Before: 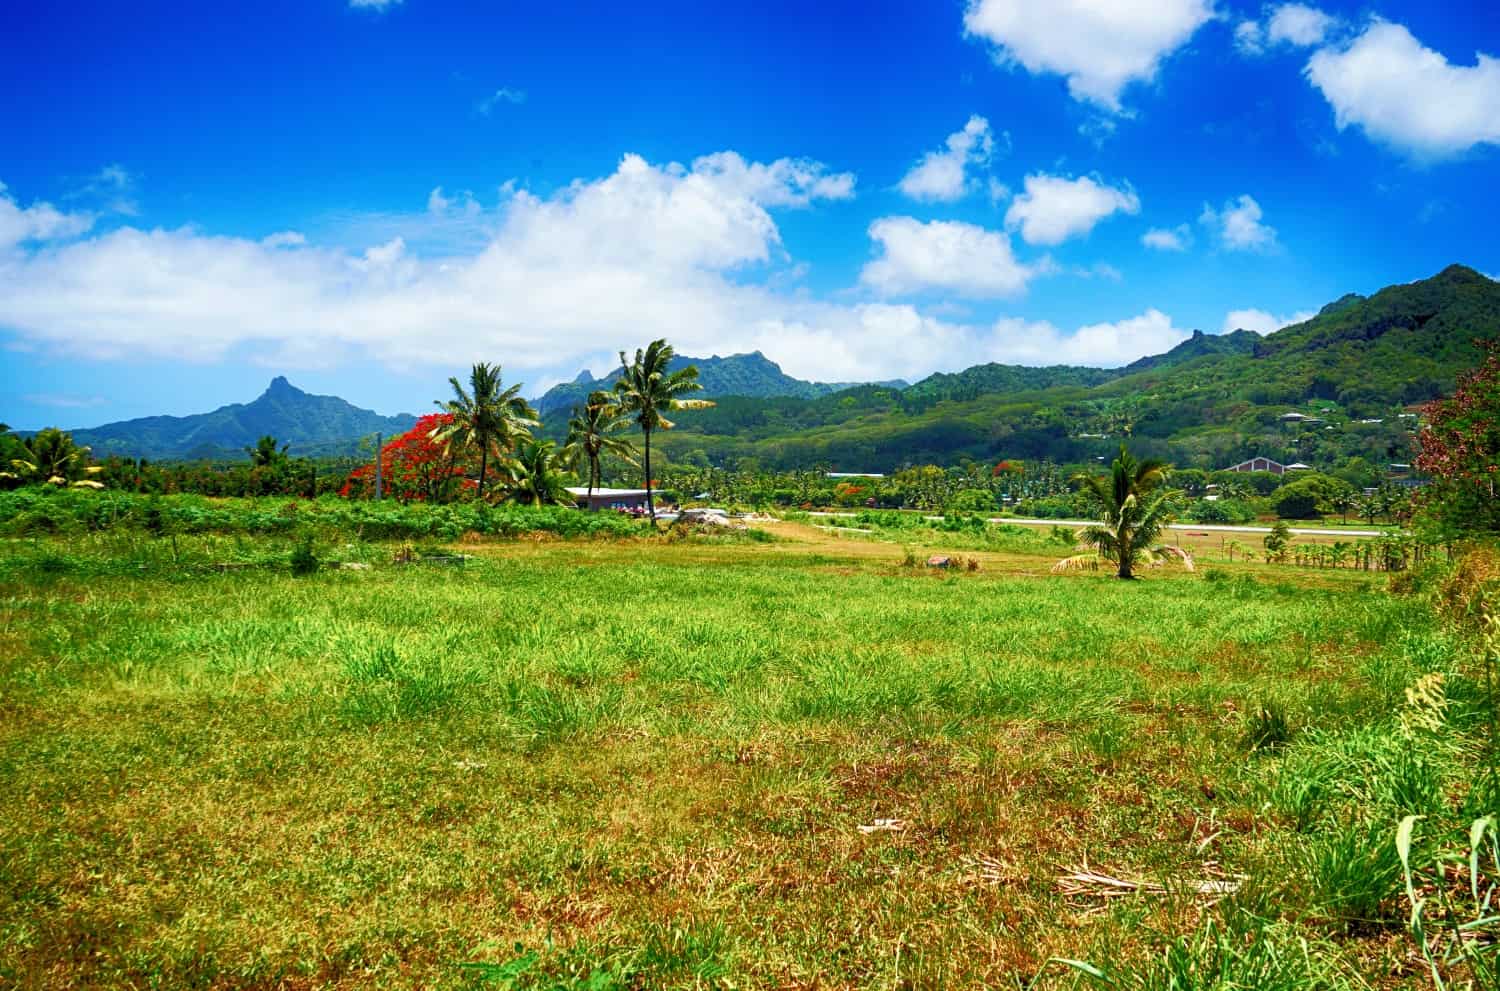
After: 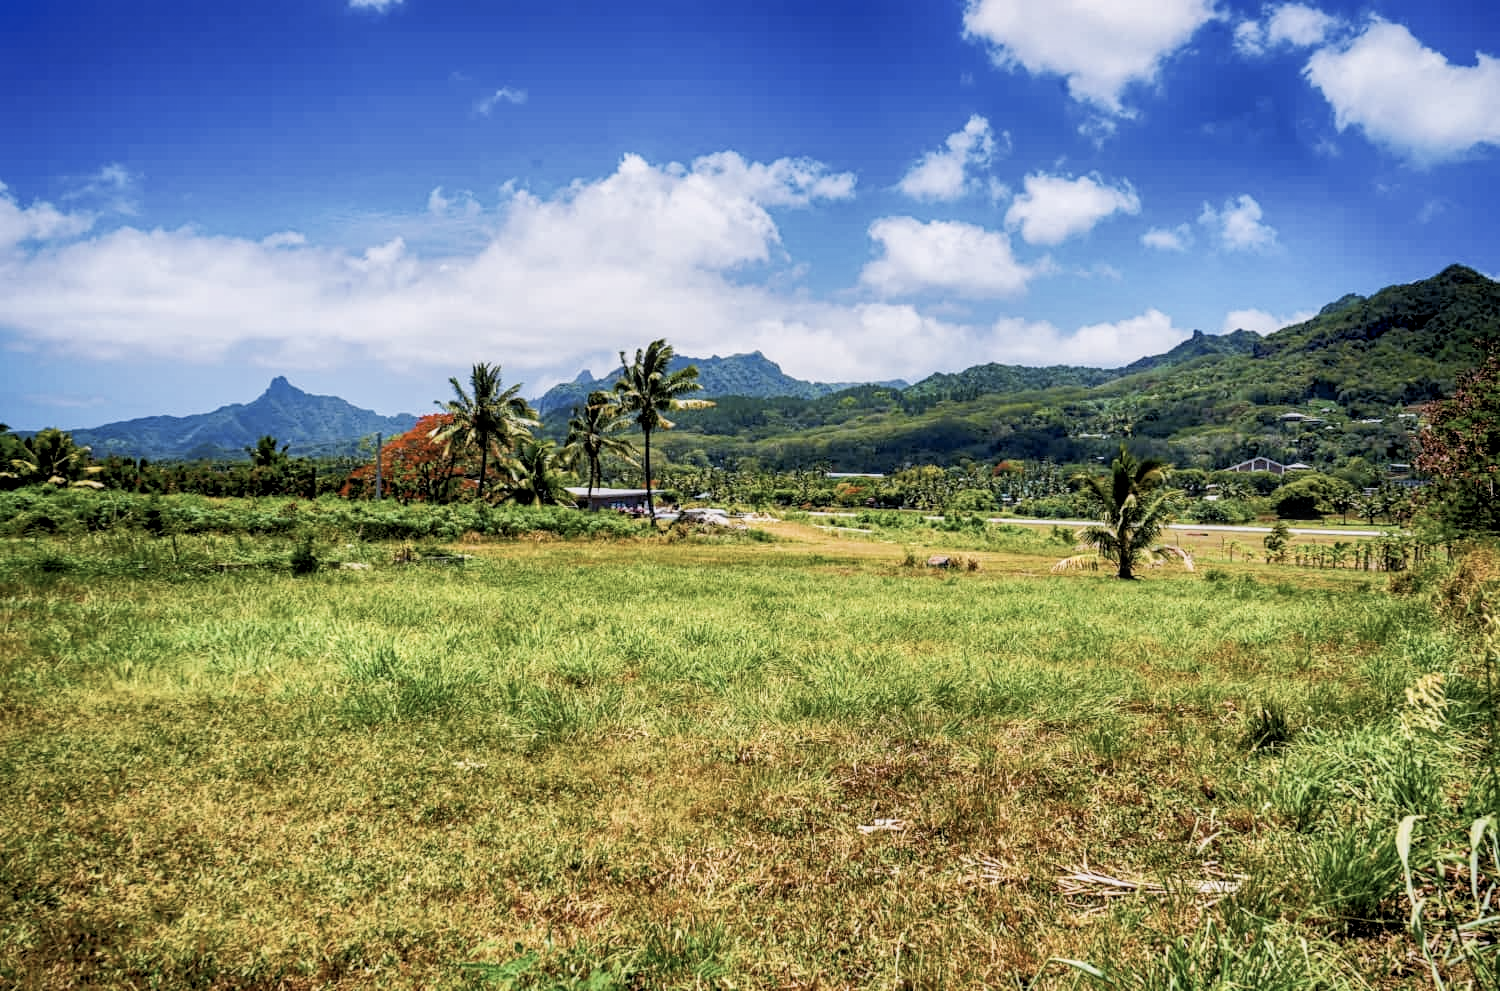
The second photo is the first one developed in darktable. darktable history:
white balance: red 1.05, blue 1.072
exposure: exposure 0.217 EV, compensate highlight preservation false
haze removal: compatibility mode true, adaptive false
local contrast: on, module defaults
contrast brightness saturation: contrast 0.1, saturation -0.36
shadows and highlights: on, module defaults
color contrast: green-magenta contrast 0.8, blue-yellow contrast 1.1, unbound 0
filmic rgb: black relative exposure -5 EV, white relative exposure 3.5 EV, hardness 3.19, contrast 1.2, highlights saturation mix -30%
